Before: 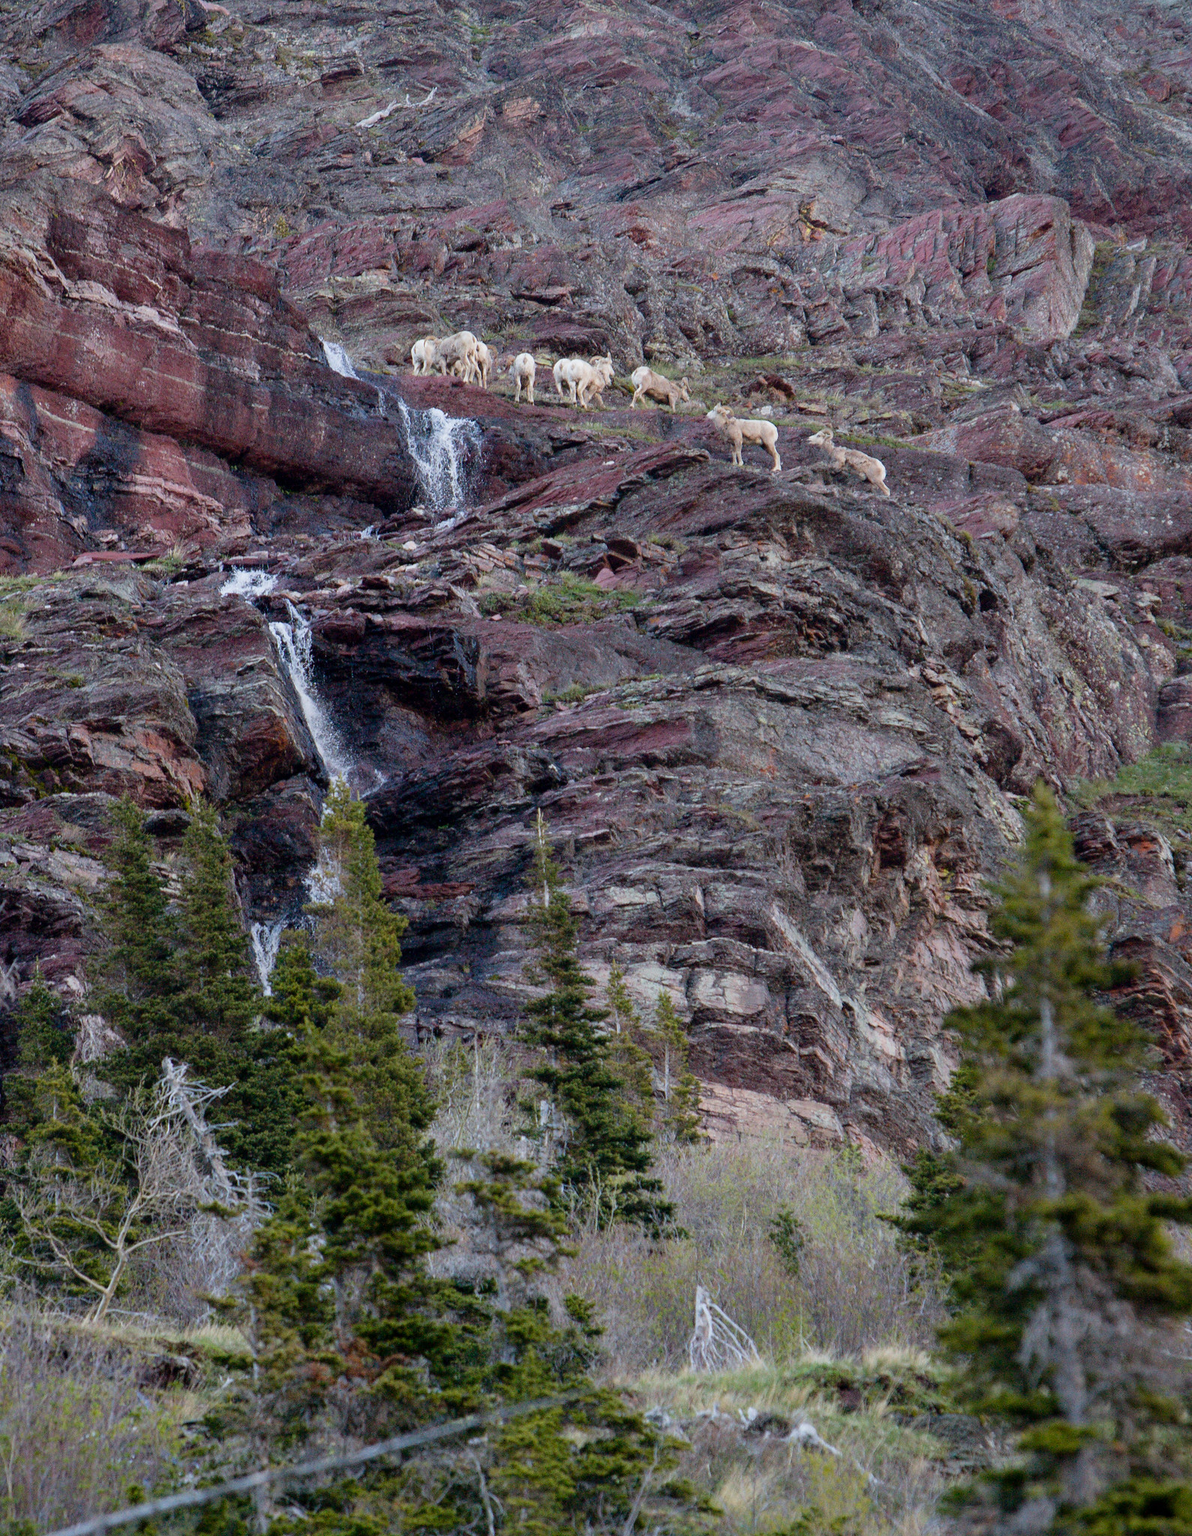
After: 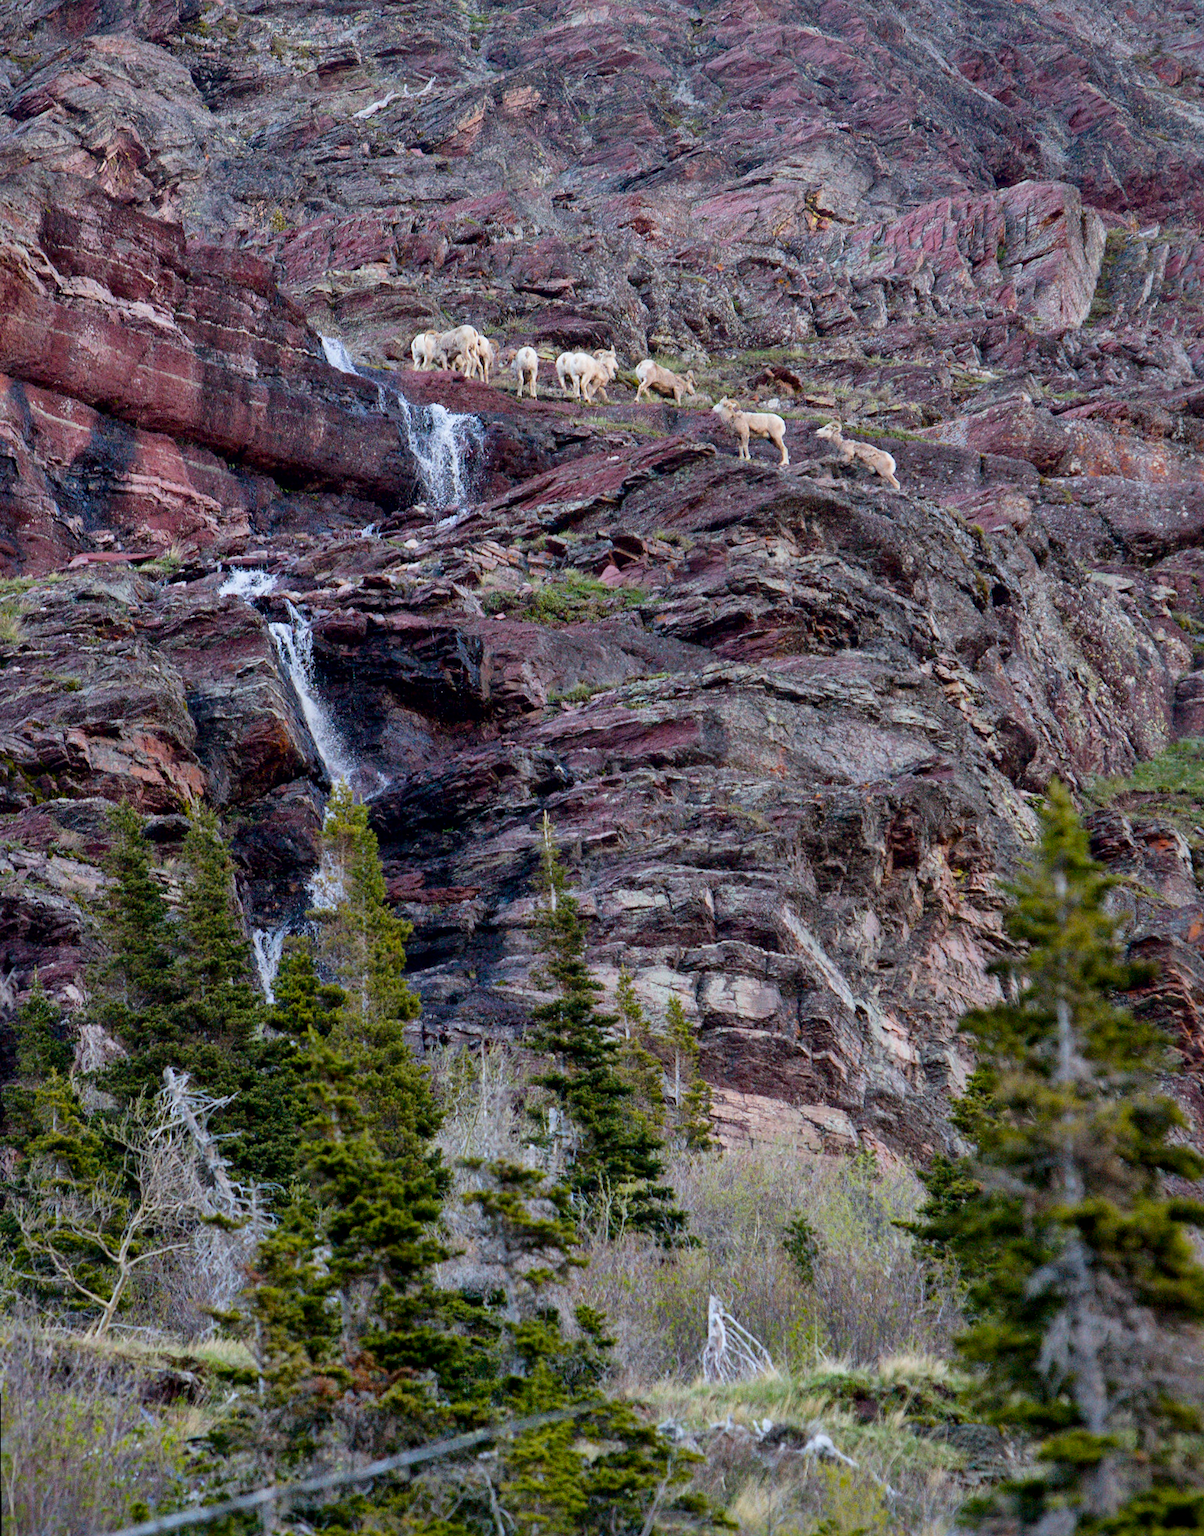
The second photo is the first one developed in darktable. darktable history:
color correction: saturation 0.99
color balance rgb: linear chroma grading › global chroma 8.33%, perceptual saturation grading › global saturation 18.52%, global vibrance 7.87%
rotate and perspective: rotation -0.45°, automatic cropping original format, crop left 0.008, crop right 0.992, crop top 0.012, crop bottom 0.988
local contrast: mode bilateral grid, contrast 20, coarseness 50, detail 144%, midtone range 0.2
